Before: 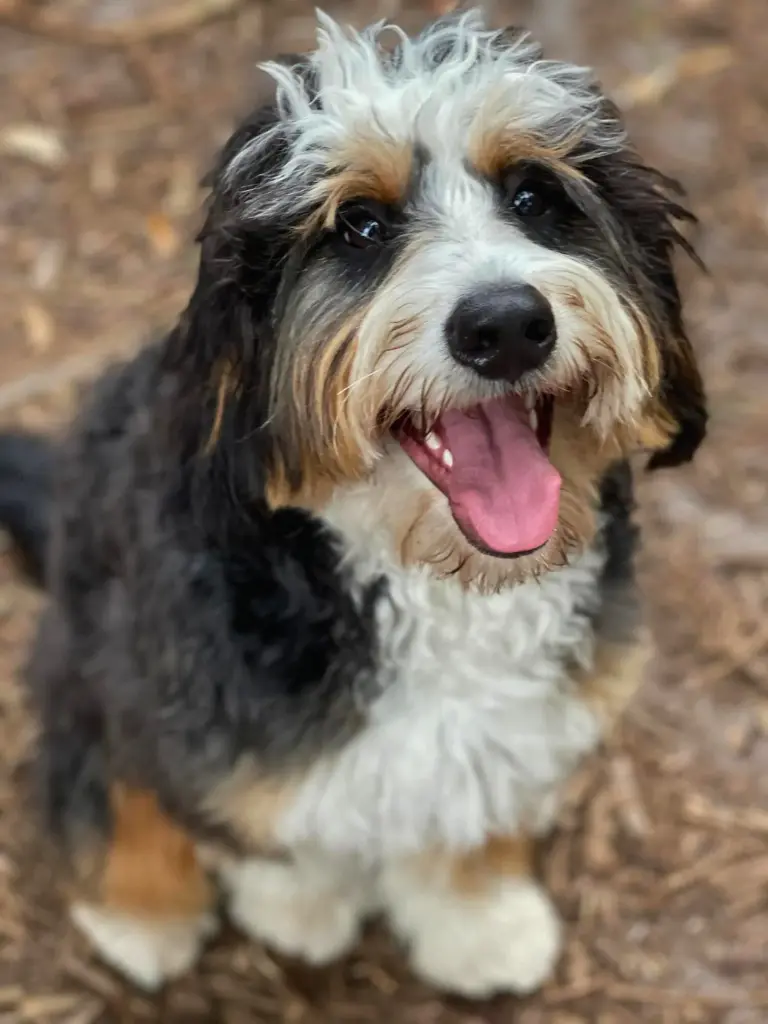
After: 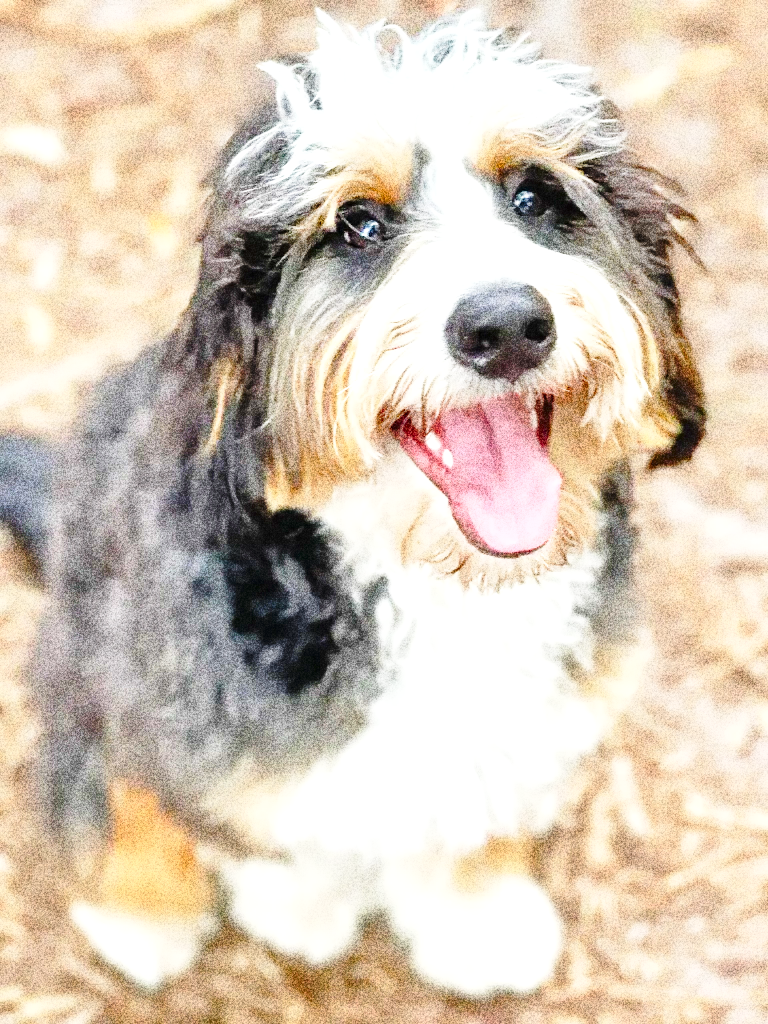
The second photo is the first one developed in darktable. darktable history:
tone equalizer: -7 EV 0.15 EV, -6 EV 0.6 EV, -5 EV 1.15 EV, -4 EV 1.33 EV, -3 EV 1.15 EV, -2 EV 0.6 EV, -1 EV 0.15 EV, mask exposure compensation -0.5 EV
base curve: curves: ch0 [(0, 0) (0.028, 0.03) (0.121, 0.232) (0.46, 0.748) (0.859, 0.968) (1, 1)], preserve colors none
grain: coarseness 30.02 ISO, strength 100%
exposure: exposure 1.25 EV, compensate exposure bias true, compensate highlight preservation false
